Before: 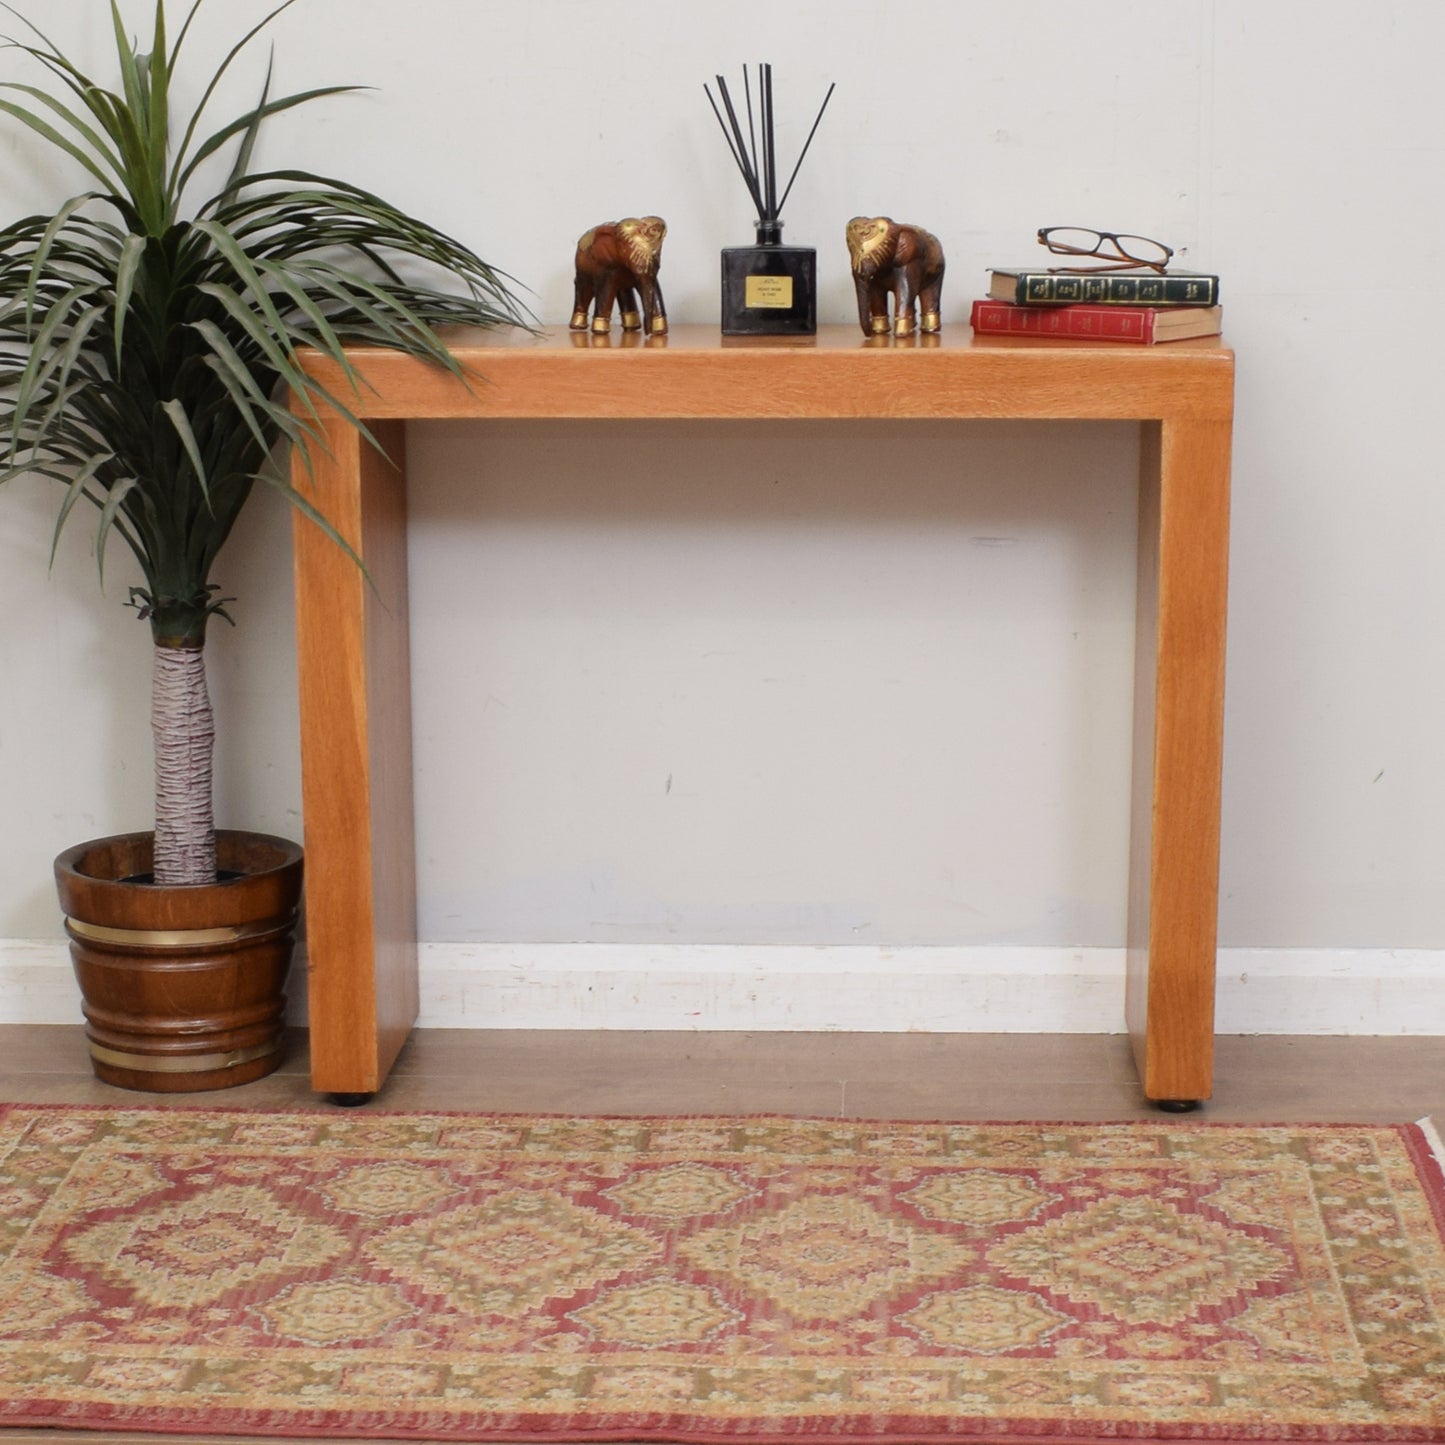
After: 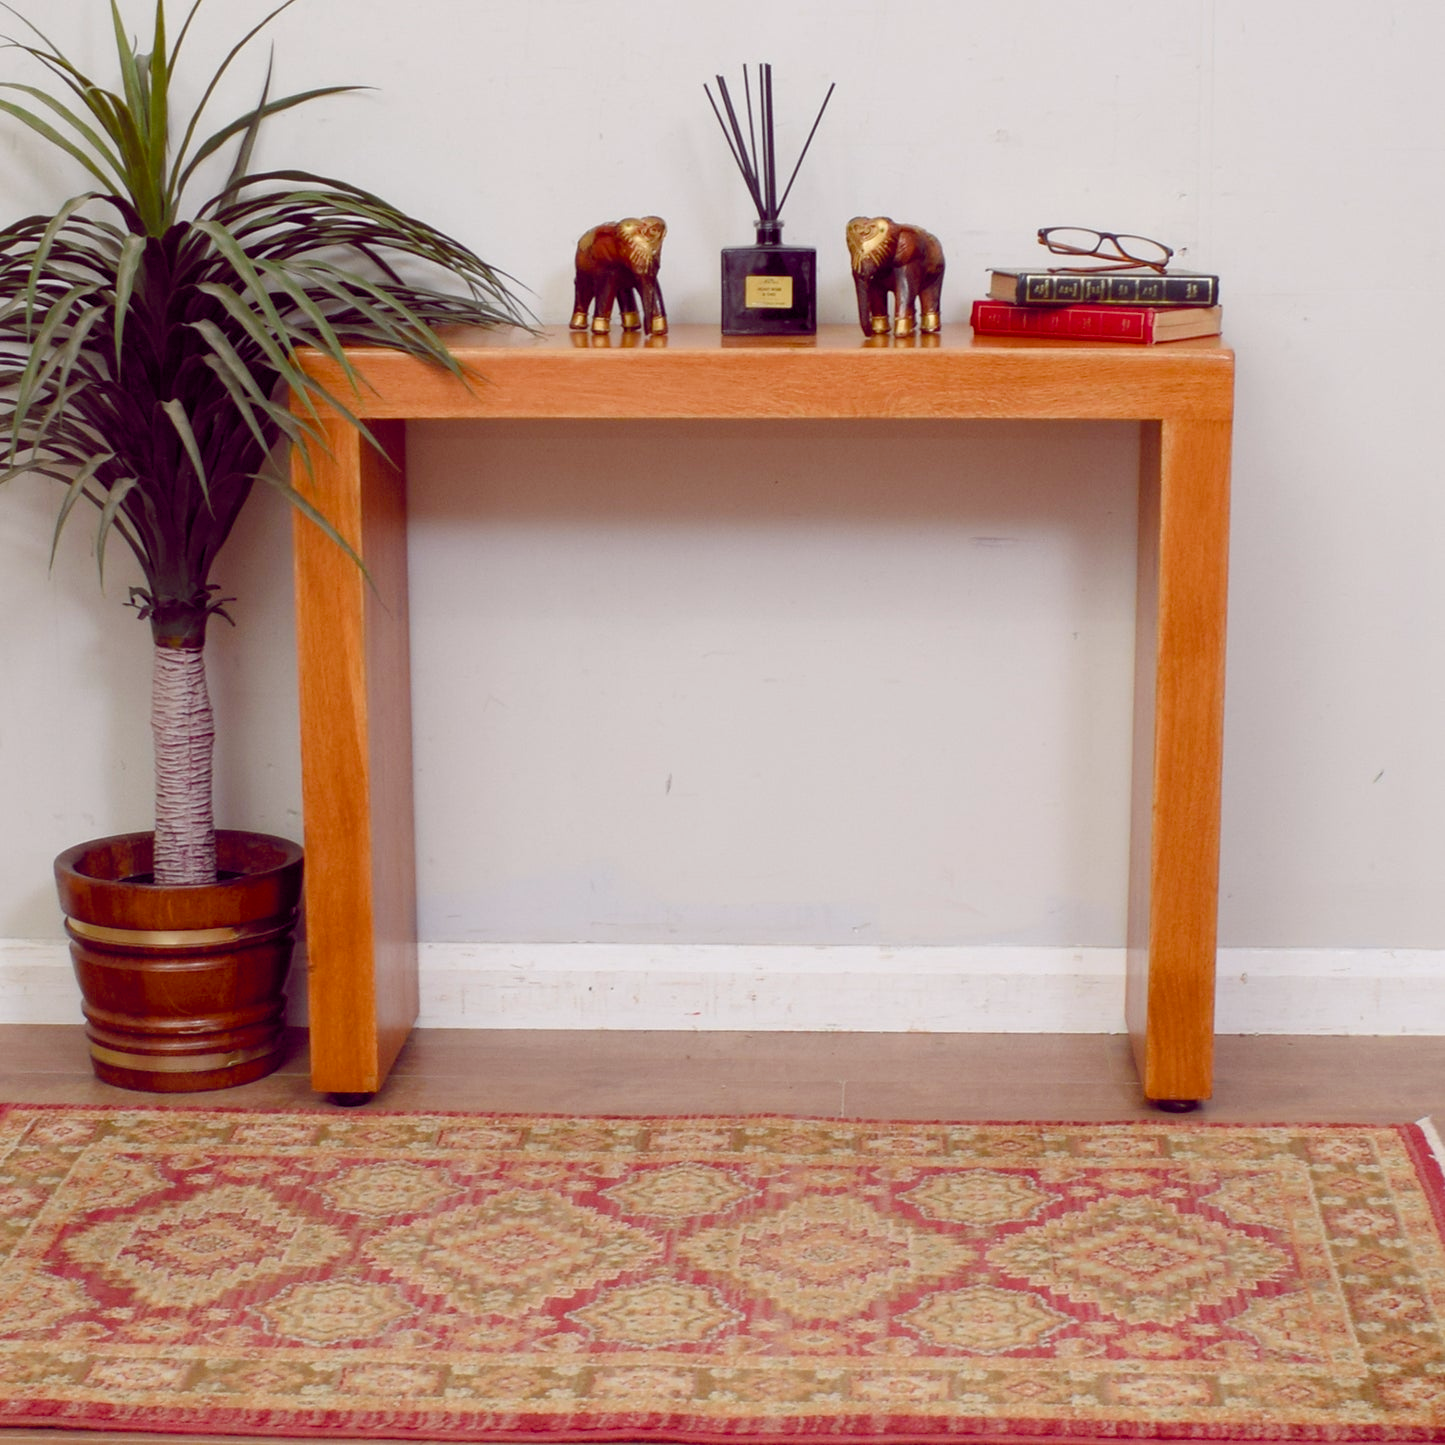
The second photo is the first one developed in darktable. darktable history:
color balance rgb: global offset › chroma 0.276%, global offset › hue 317.6°, linear chroma grading › global chroma 8.72%, perceptual saturation grading › global saturation 25.609%, perceptual saturation grading › highlights -50.527%, perceptual saturation grading › shadows 30.258%, global vibrance 25.045%
